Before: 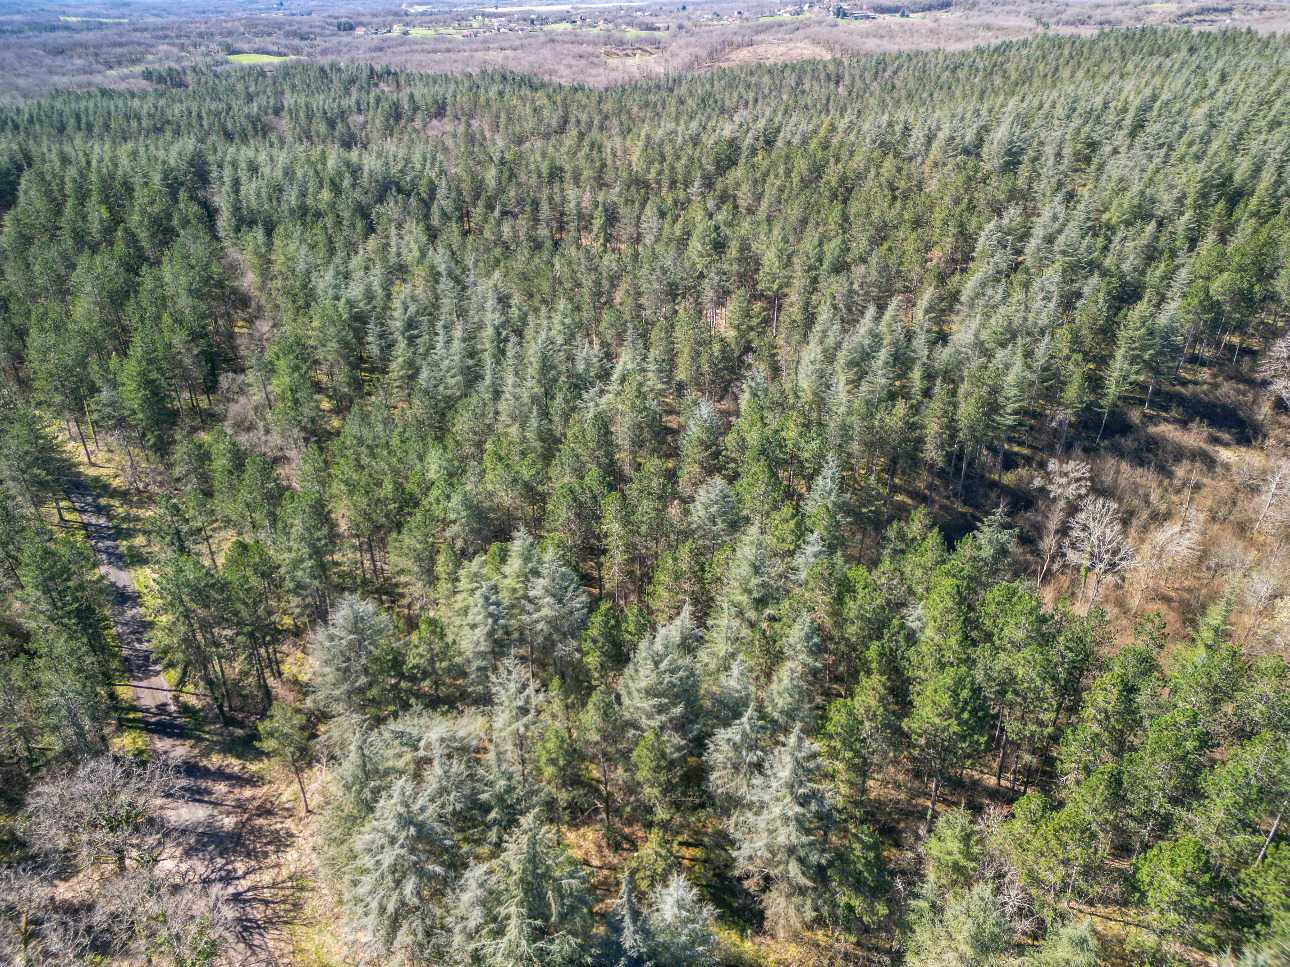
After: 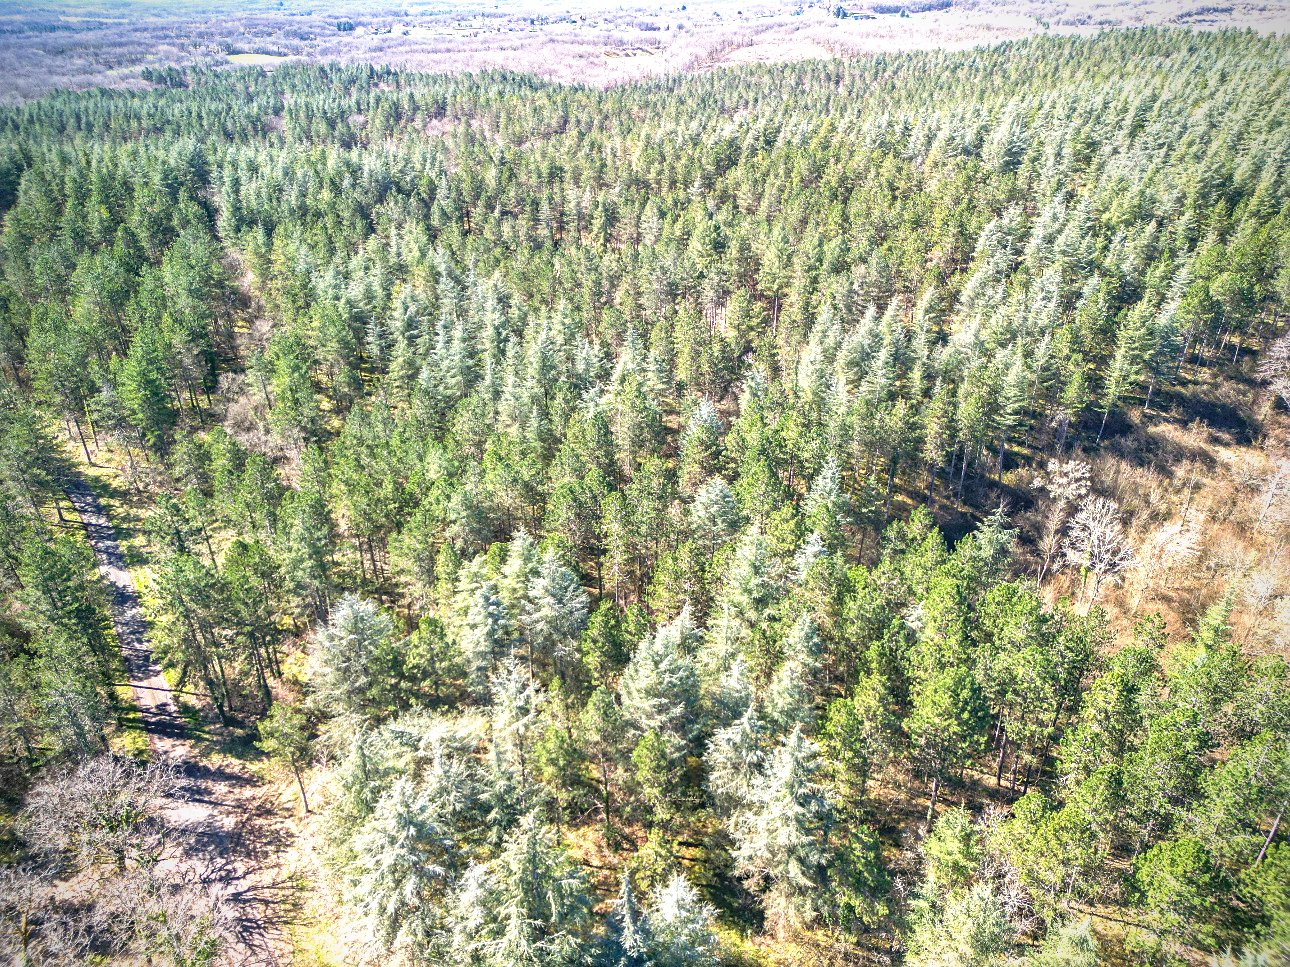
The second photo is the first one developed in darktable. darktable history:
sharpen: amount 0.2
velvia: on, module defaults
vignetting: saturation 0, unbound false
exposure: black level correction 0, exposure 0.95 EV, compensate exposure bias true, compensate highlight preservation false
